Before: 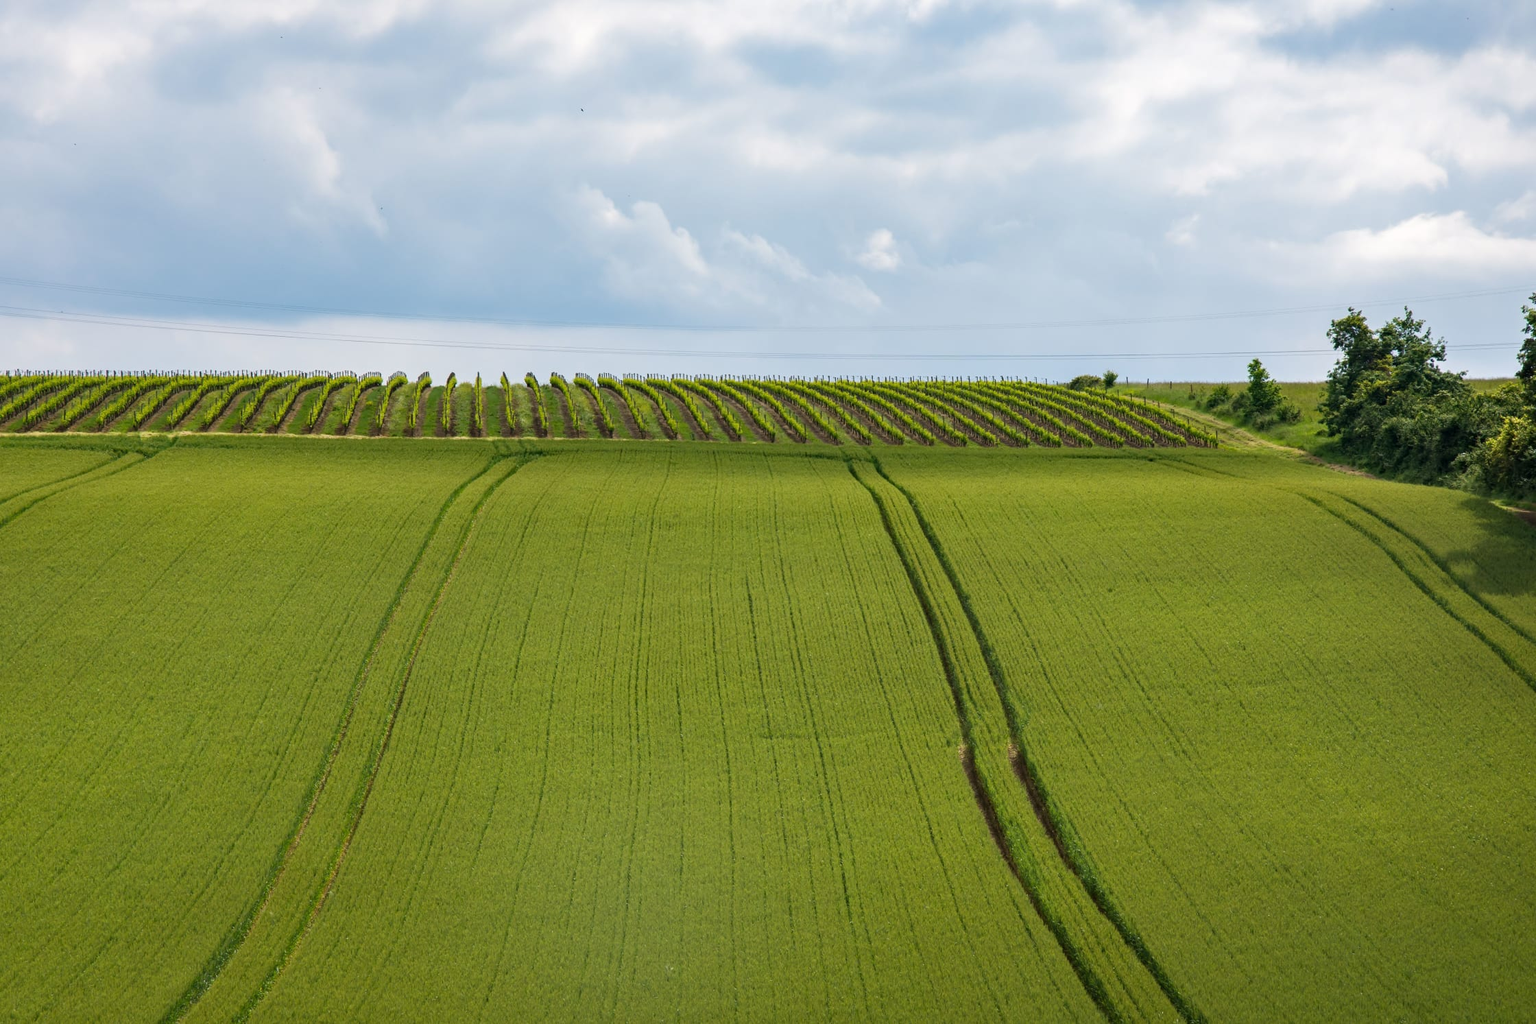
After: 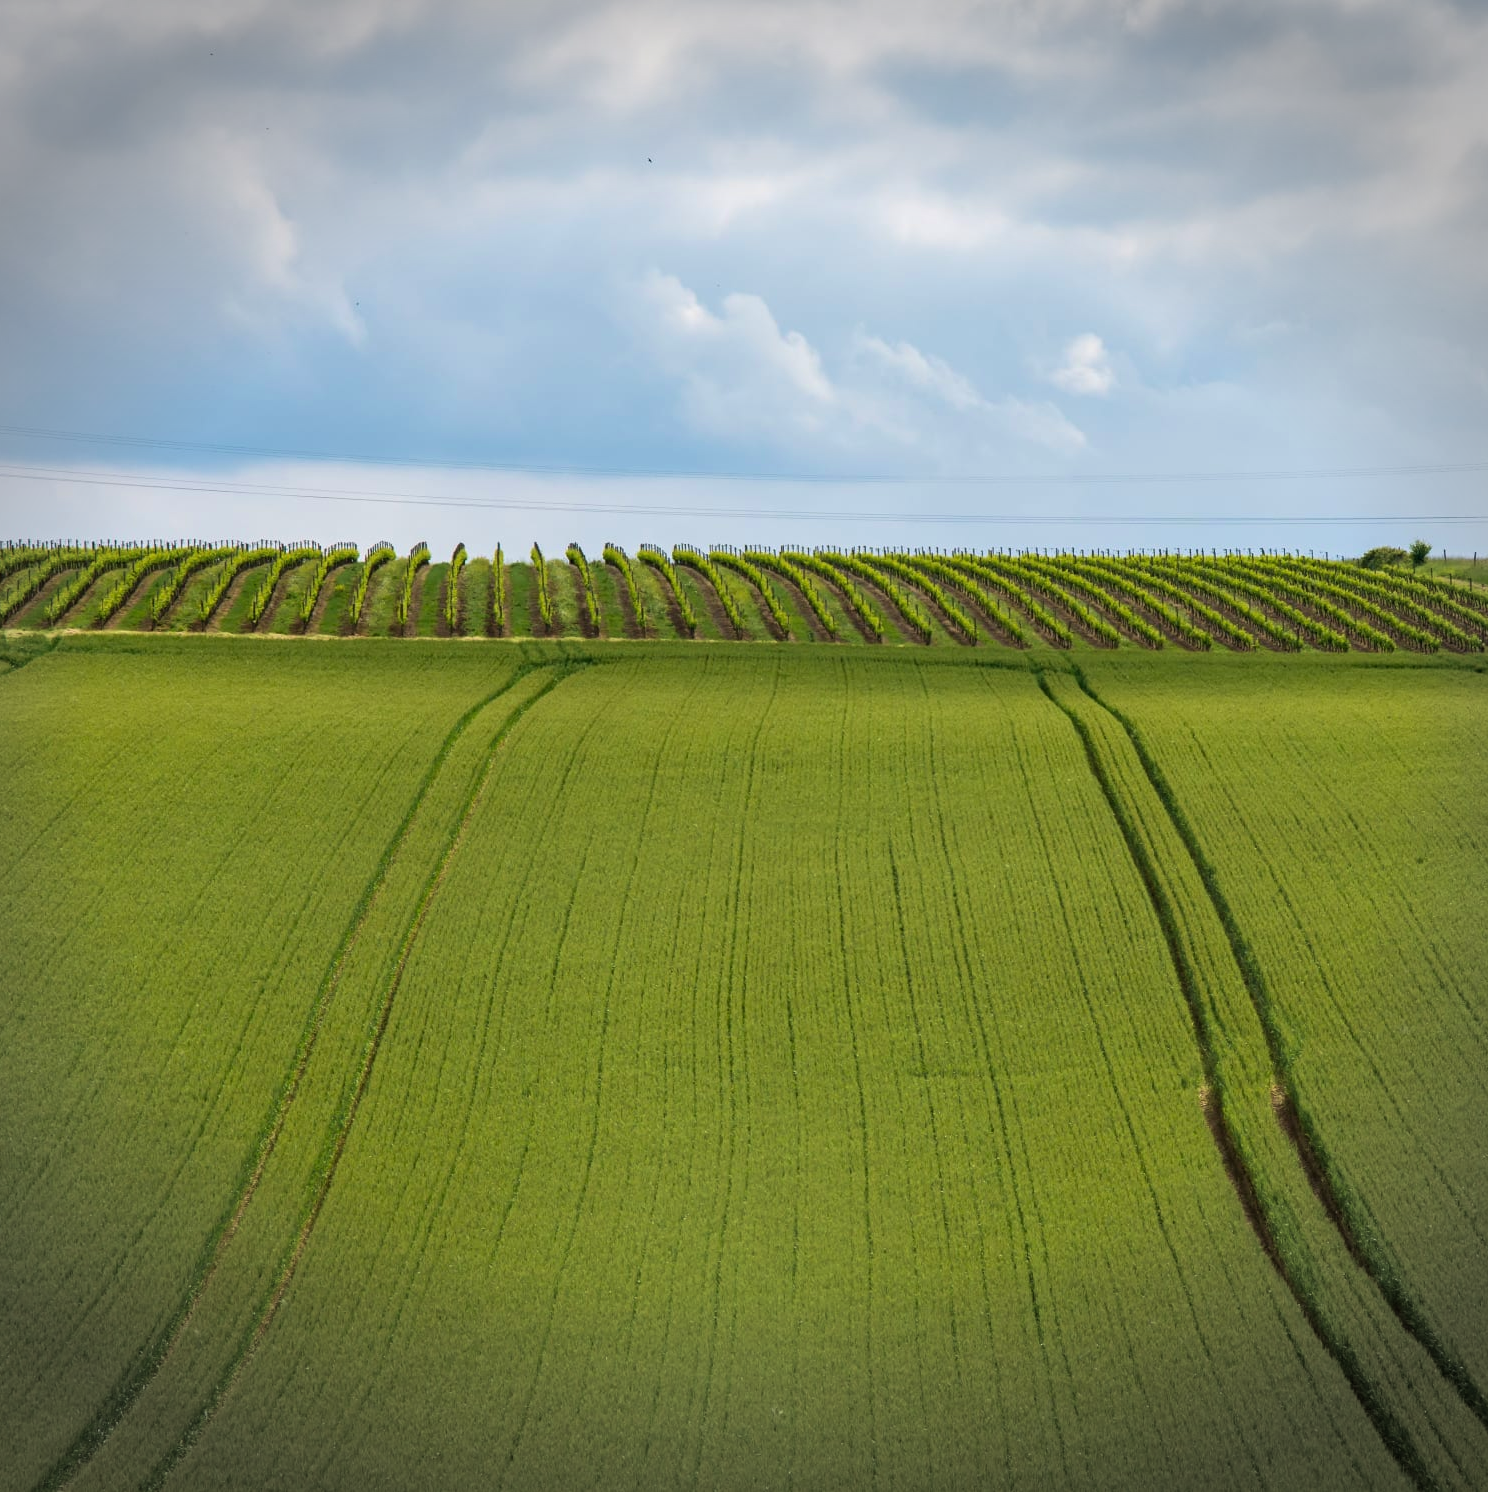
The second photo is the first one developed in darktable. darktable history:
velvia: on, module defaults
vignetting: fall-off start 88.3%, fall-off radius 44.53%, width/height ratio 1.169
crop and rotate: left 8.914%, right 24.62%
